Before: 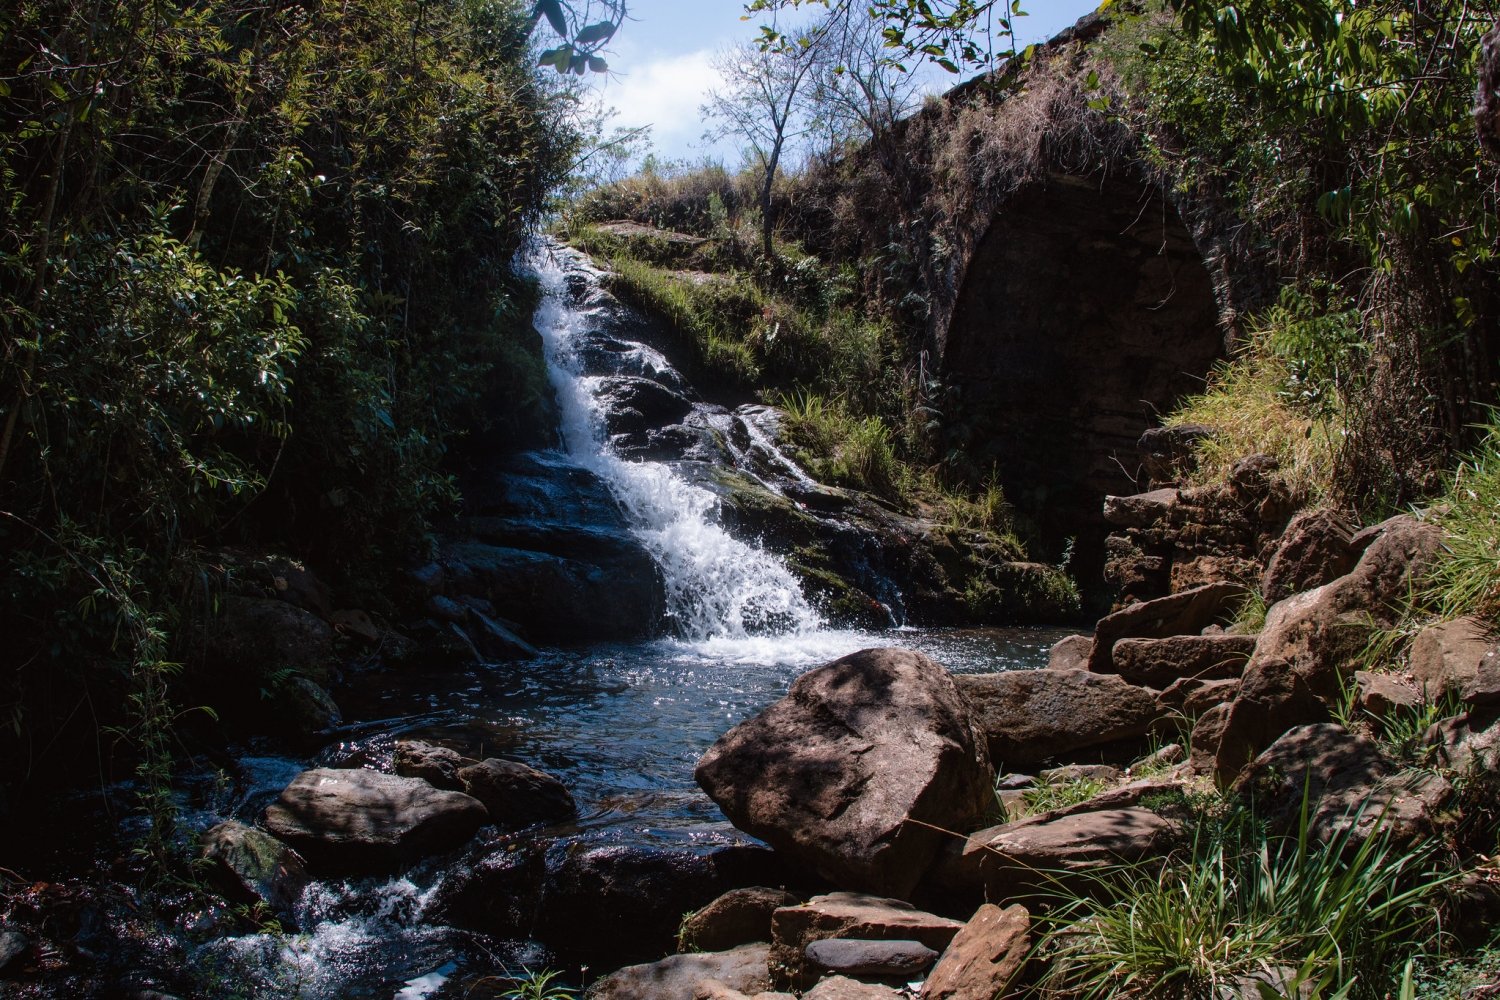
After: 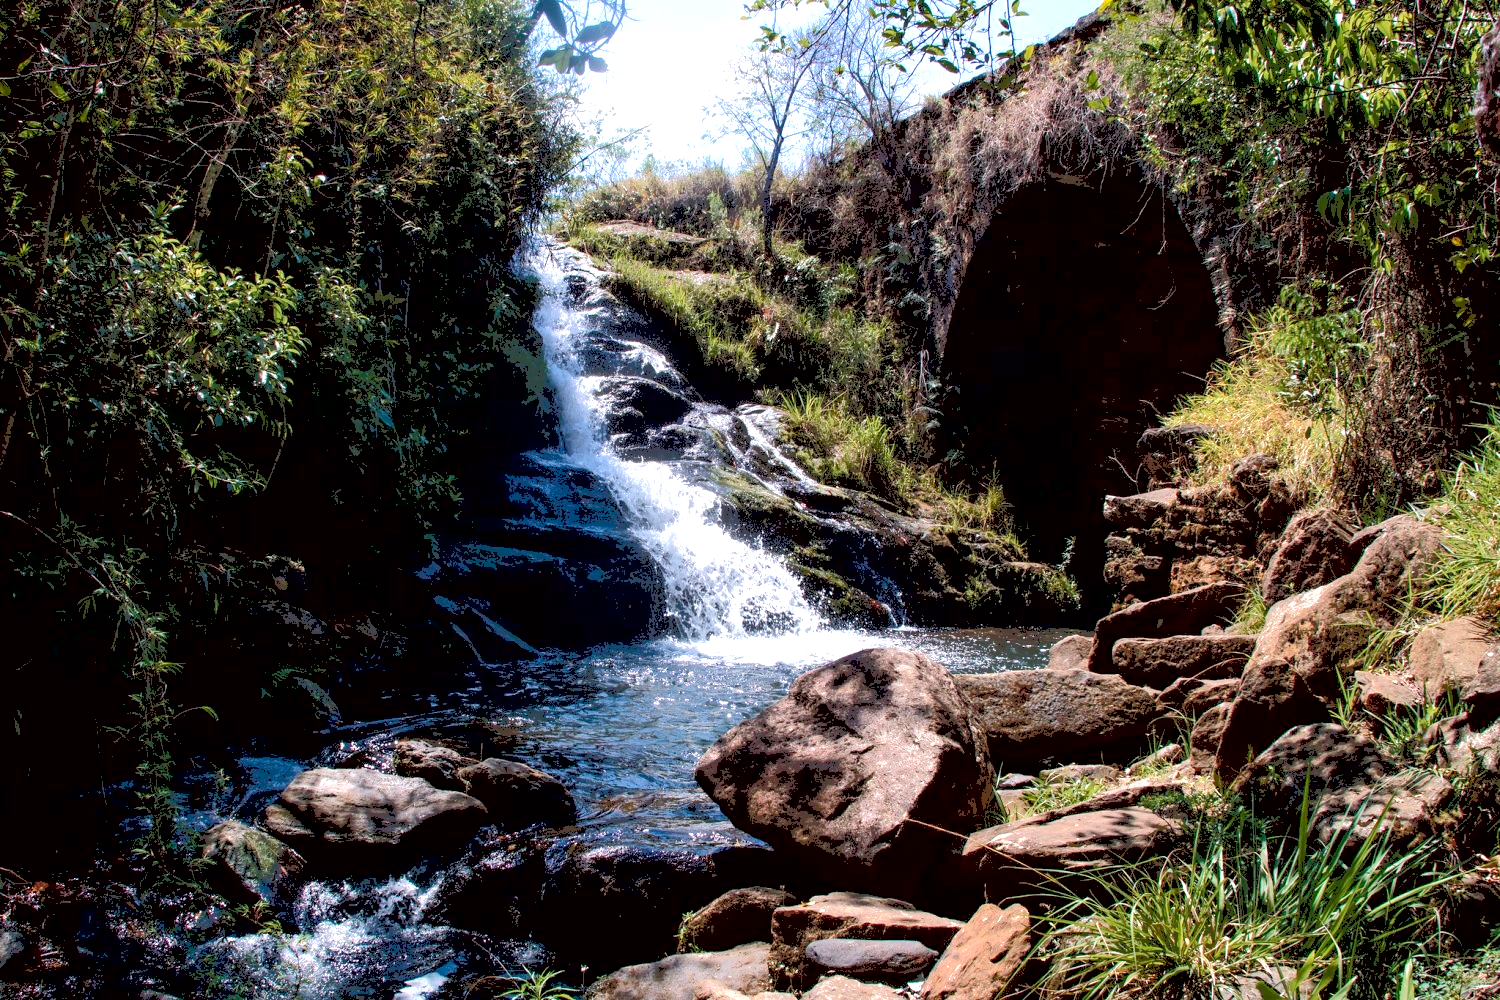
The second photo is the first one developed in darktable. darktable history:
tone curve: curves: ch0 [(0, 0) (0.003, 0.272) (0.011, 0.275) (0.025, 0.275) (0.044, 0.278) (0.069, 0.282) (0.1, 0.284) (0.136, 0.287) (0.177, 0.294) (0.224, 0.314) (0.277, 0.347) (0.335, 0.403) (0.399, 0.473) (0.468, 0.552) (0.543, 0.622) (0.623, 0.69) (0.709, 0.756) (0.801, 0.818) (0.898, 0.865) (1, 1)], color space Lab, independent channels, preserve colors none
exposure: black level correction 0.01, exposure 1 EV, compensate highlight preservation false
